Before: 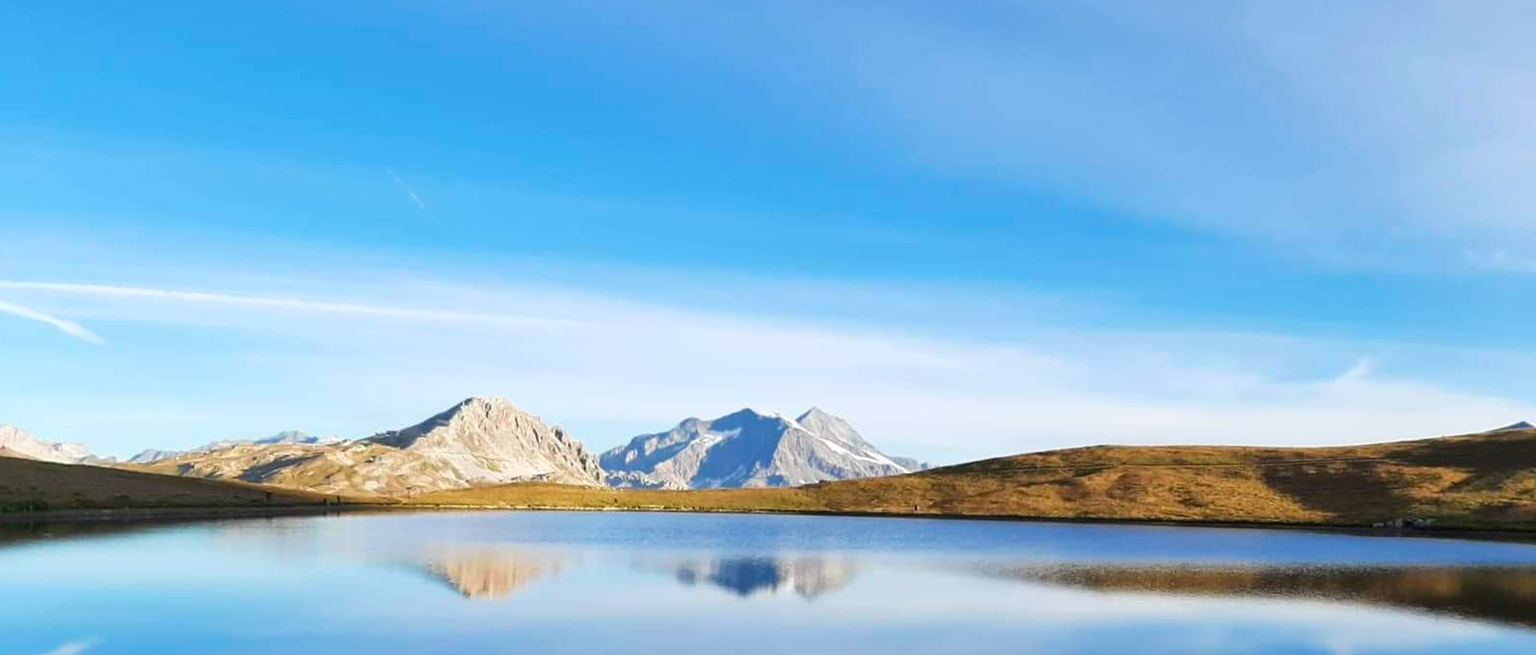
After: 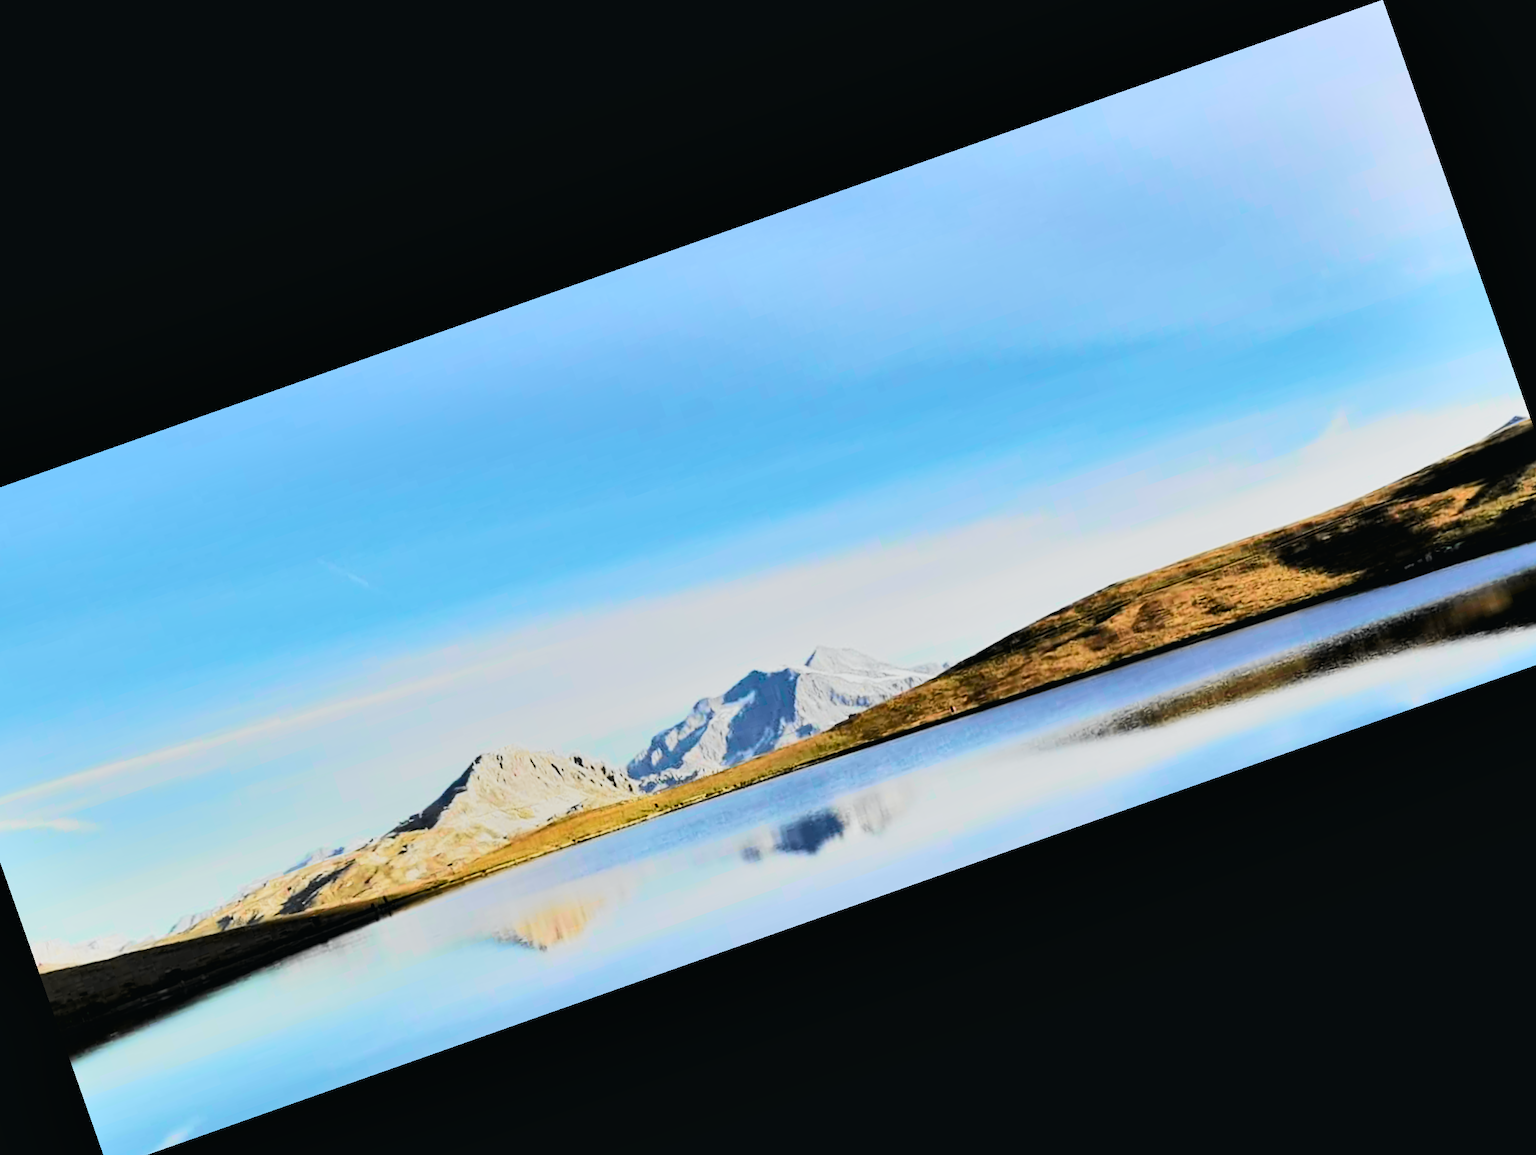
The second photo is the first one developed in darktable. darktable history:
rgb levels: preserve colors max RGB
contrast brightness saturation: saturation -0.1
tone curve: curves: ch0 [(0, 0.015) (0.037, 0.022) (0.131, 0.116) (0.316, 0.345) (0.49, 0.615) (0.677, 0.82) (0.813, 0.891) (1, 0.955)]; ch1 [(0, 0) (0.366, 0.367) (0.475, 0.462) (0.494, 0.496) (0.504, 0.497) (0.554, 0.571) (0.618, 0.668) (1, 1)]; ch2 [(0, 0) (0.333, 0.346) (0.375, 0.375) (0.435, 0.424) (0.476, 0.492) (0.502, 0.499) (0.525, 0.522) (0.558, 0.575) (0.614, 0.656) (1, 1)], color space Lab, independent channels, preserve colors none
shadows and highlights: shadows color adjustment 97.66%, soften with gaussian
crop and rotate: angle 19.43°, left 6.812%, right 4.125%, bottom 1.087%
filmic rgb: black relative exposure -5 EV, hardness 2.88, contrast 1.3
graduated density: rotation -180°, offset 24.95
